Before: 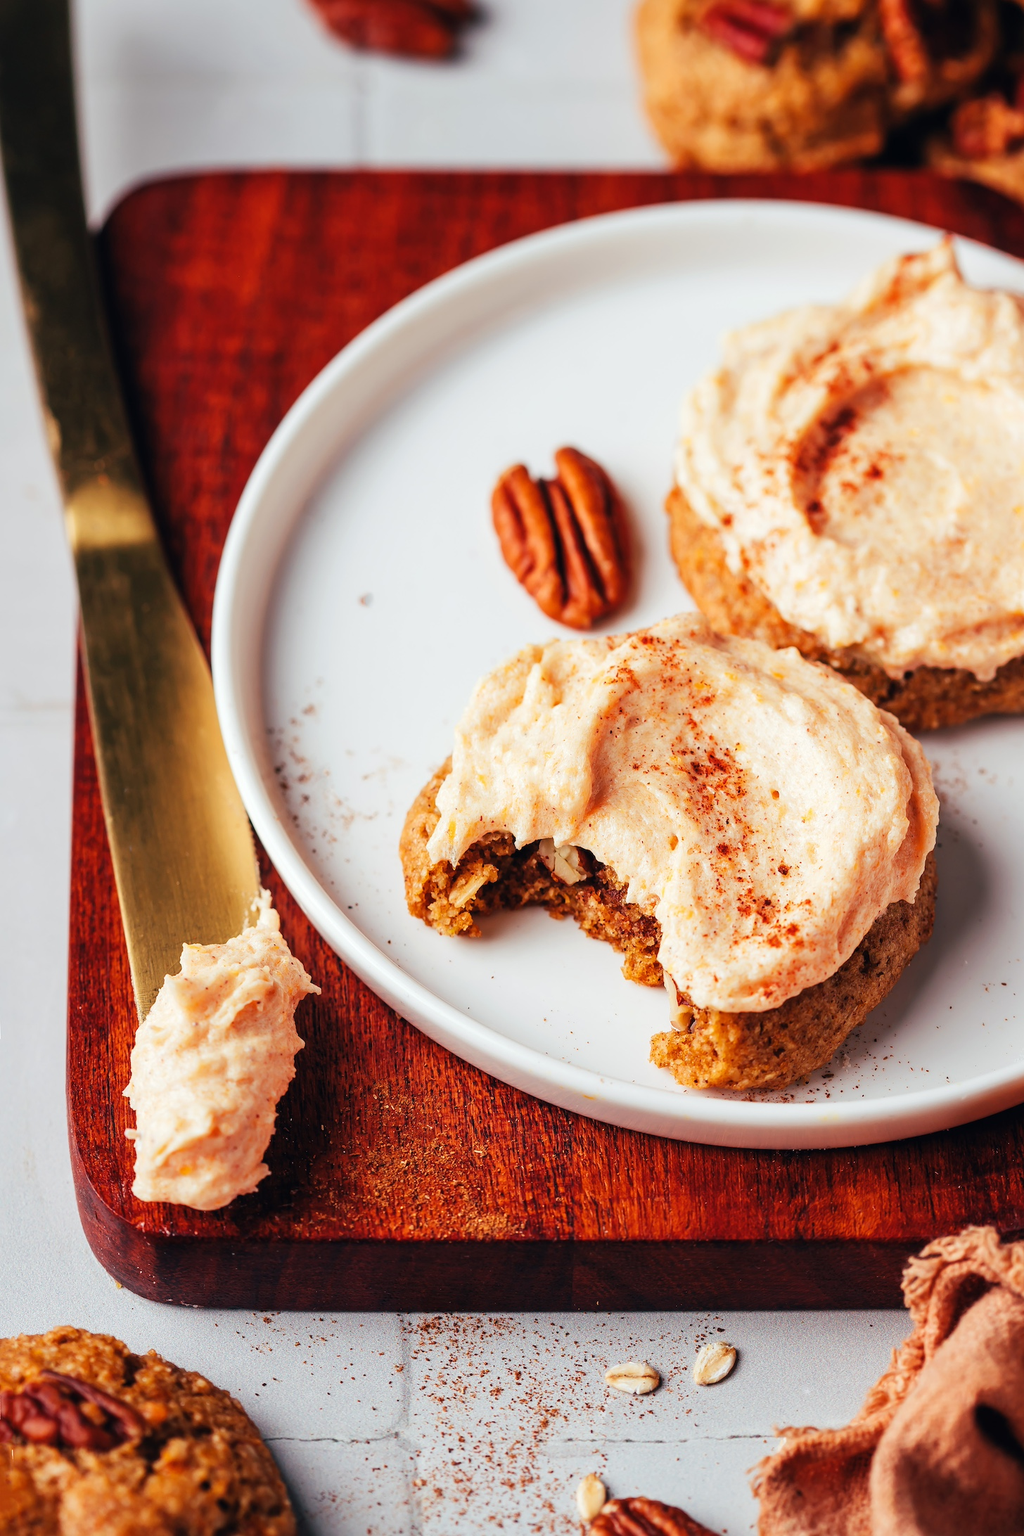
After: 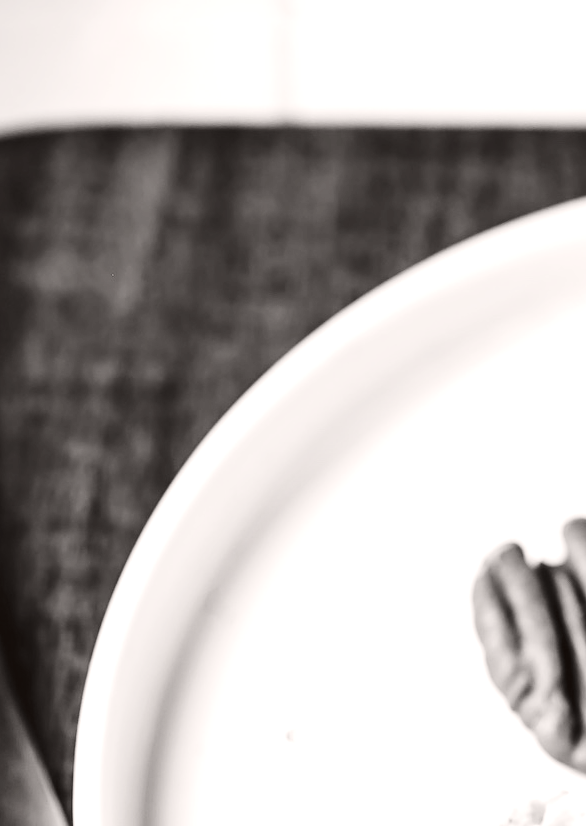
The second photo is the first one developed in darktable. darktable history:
exposure: exposure 0.744 EV, compensate highlight preservation false
sharpen: amount 0.212
color calibration: output gray [0.21, 0.42, 0.37, 0], illuminant custom, x 0.391, y 0.392, temperature 3855.84 K
tone curve: curves: ch0 [(0.003, 0.023) (0.071, 0.052) (0.236, 0.197) (0.466, 0.557) (0.631, 0.764) (0.806, 0.906) (1, 1)]; ch1 [(0, 0) (0.262, 0.227) (0.417, 0.386) (0.469, 0.467) (0.502, 0.51) (0.528, 0.521) (0.573, 0.555) (0.605, 0.621) (0.644, 0.671) (0.686, 0.728) (0.994, 0.987)]; ch2 [(0, 0) (0.262, 0.188) (0.385, 0.353) (0.427, 0.424) (0.495, 0.502) (0.531, 0.555) (0.583, 0.632) (0.644, 0.748) (1, 1)], color space Lab, independent channels, preserve colors none
crop: left 15.625%, top 5.432%, right 44.082%, bottom 56.704%
